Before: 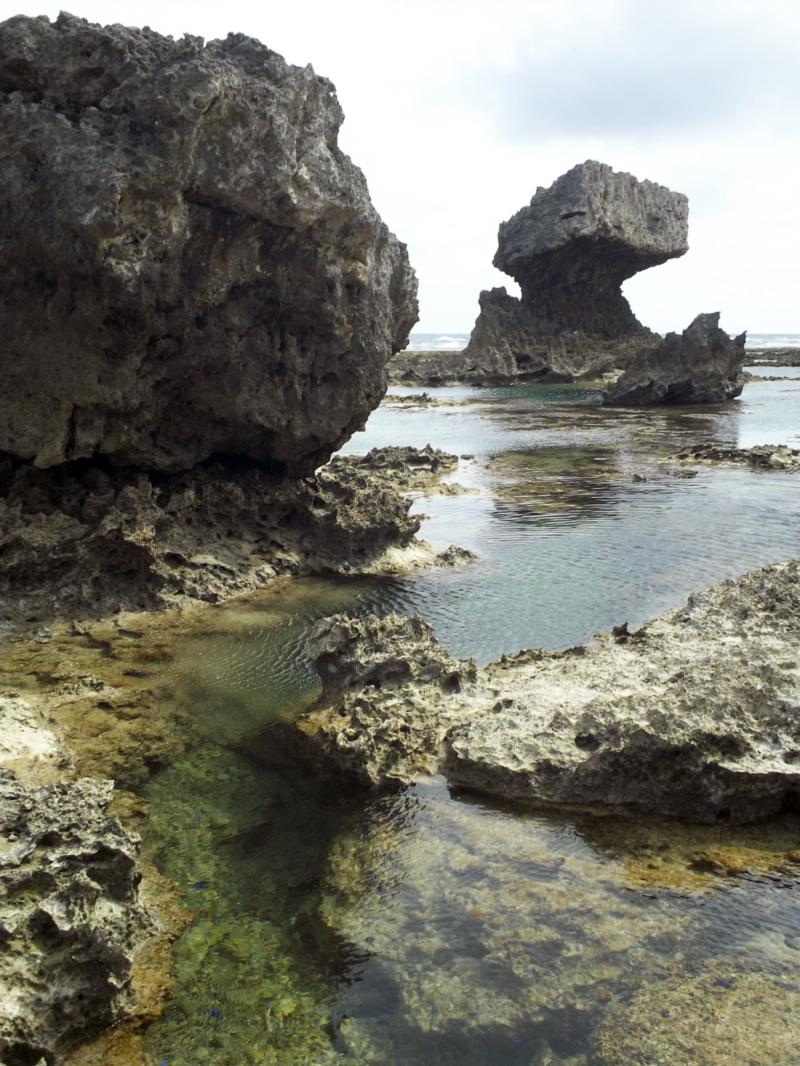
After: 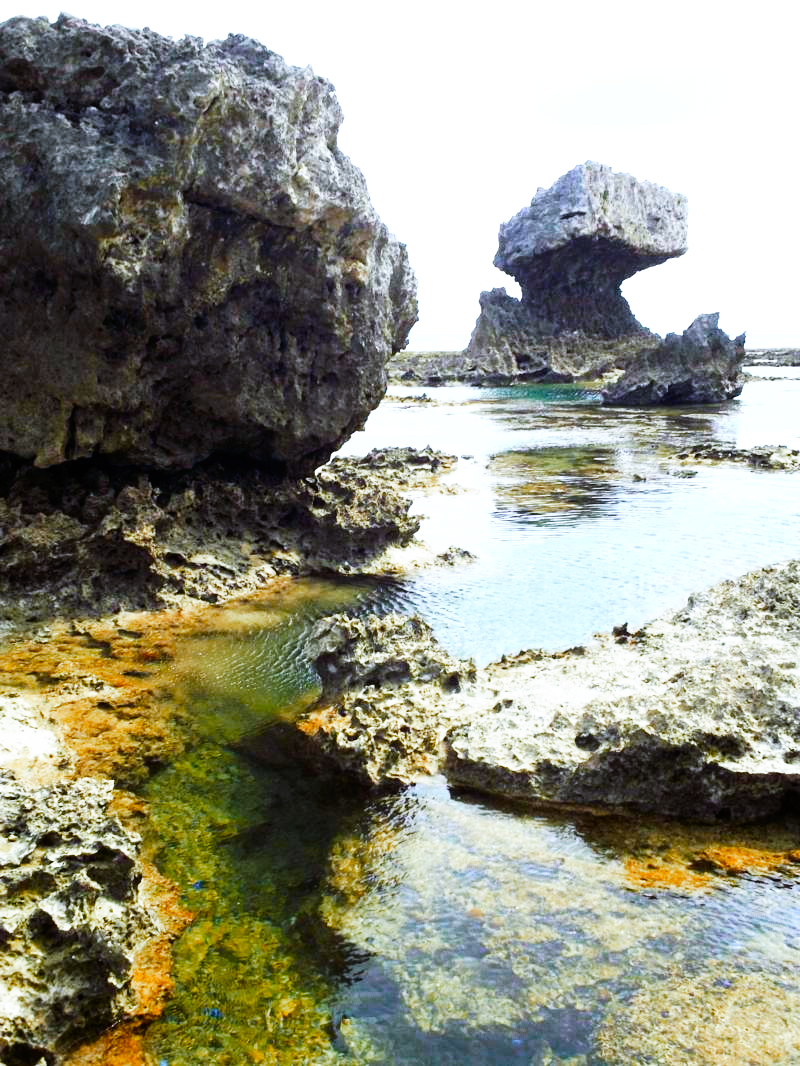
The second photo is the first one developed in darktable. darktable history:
color zones: curves: ch0 [(0.473, 0.374) (0.742, 0.784)]; ch1 [(0.354, 0.737) (0.742, 0.705)]; ch2 [(0.318, 0.421) (0.758, 0.532)]
white balance: red 0.954, blue 1.079
base curve: curves: ch0 [(0, 0) (0.007, 0.004) (0.027, 0.03) (0.046, 0.07) (0.207, 0.54) (0.442, 0.872) (0.673, 0.972) (1, 1)], preserve colors none
